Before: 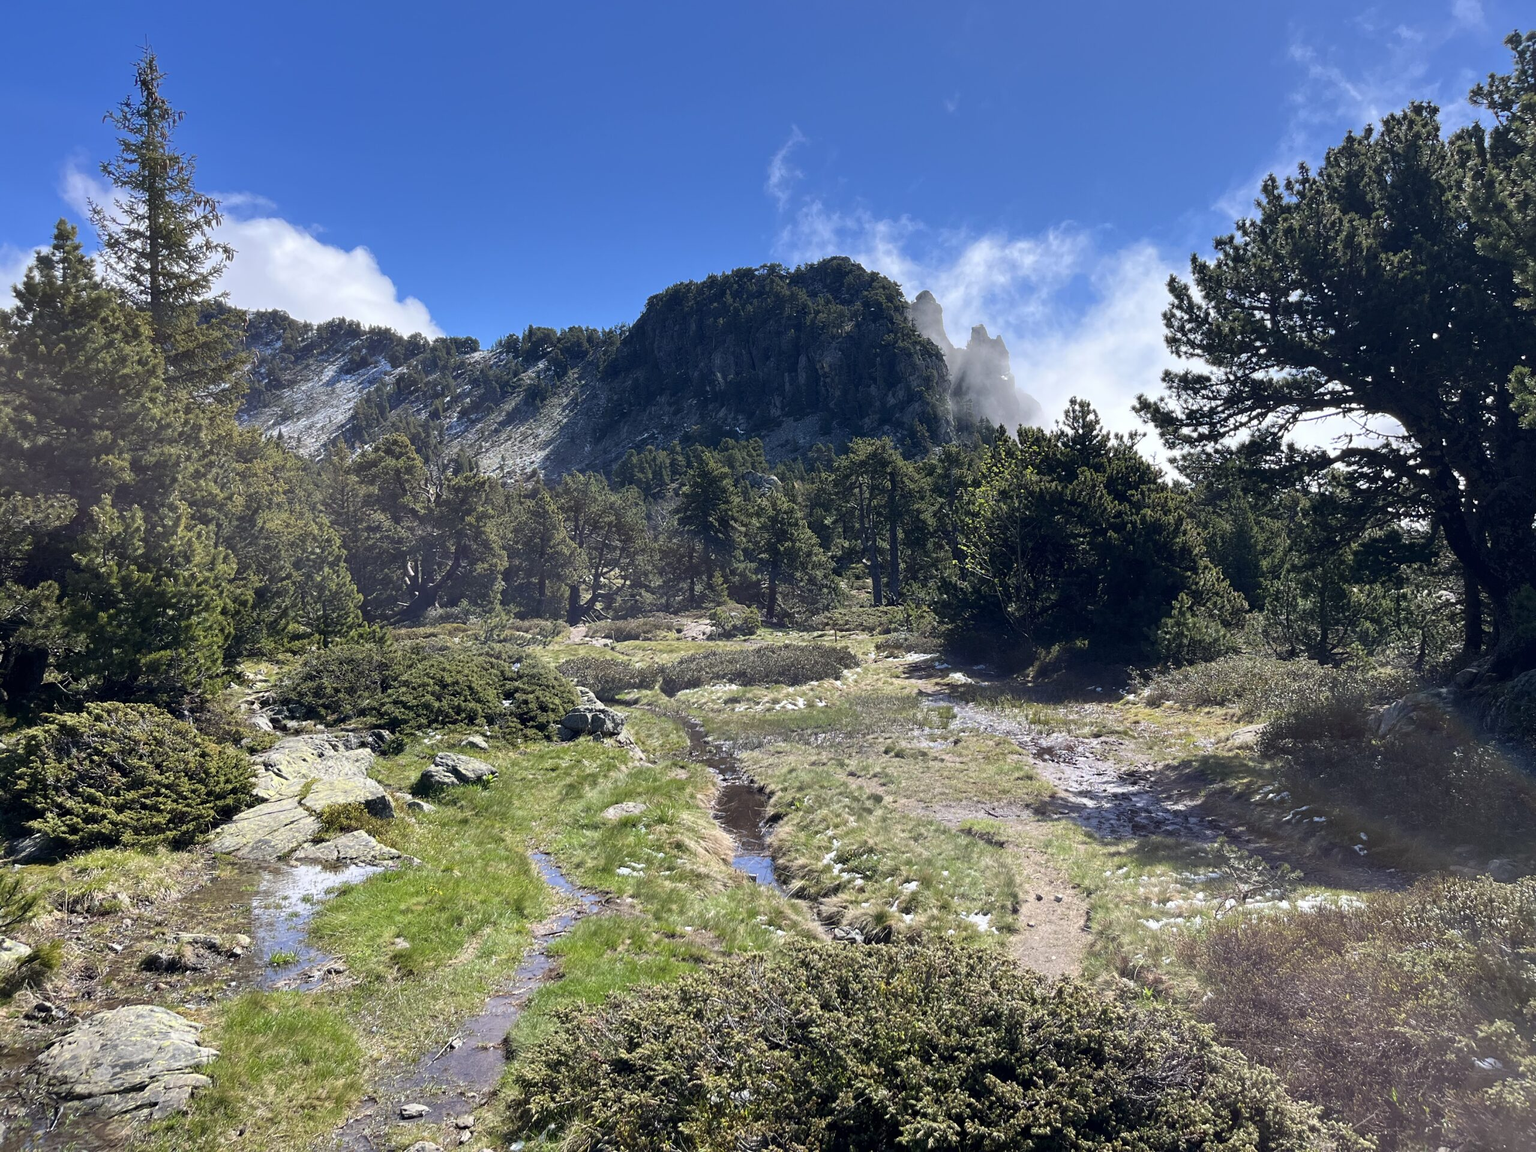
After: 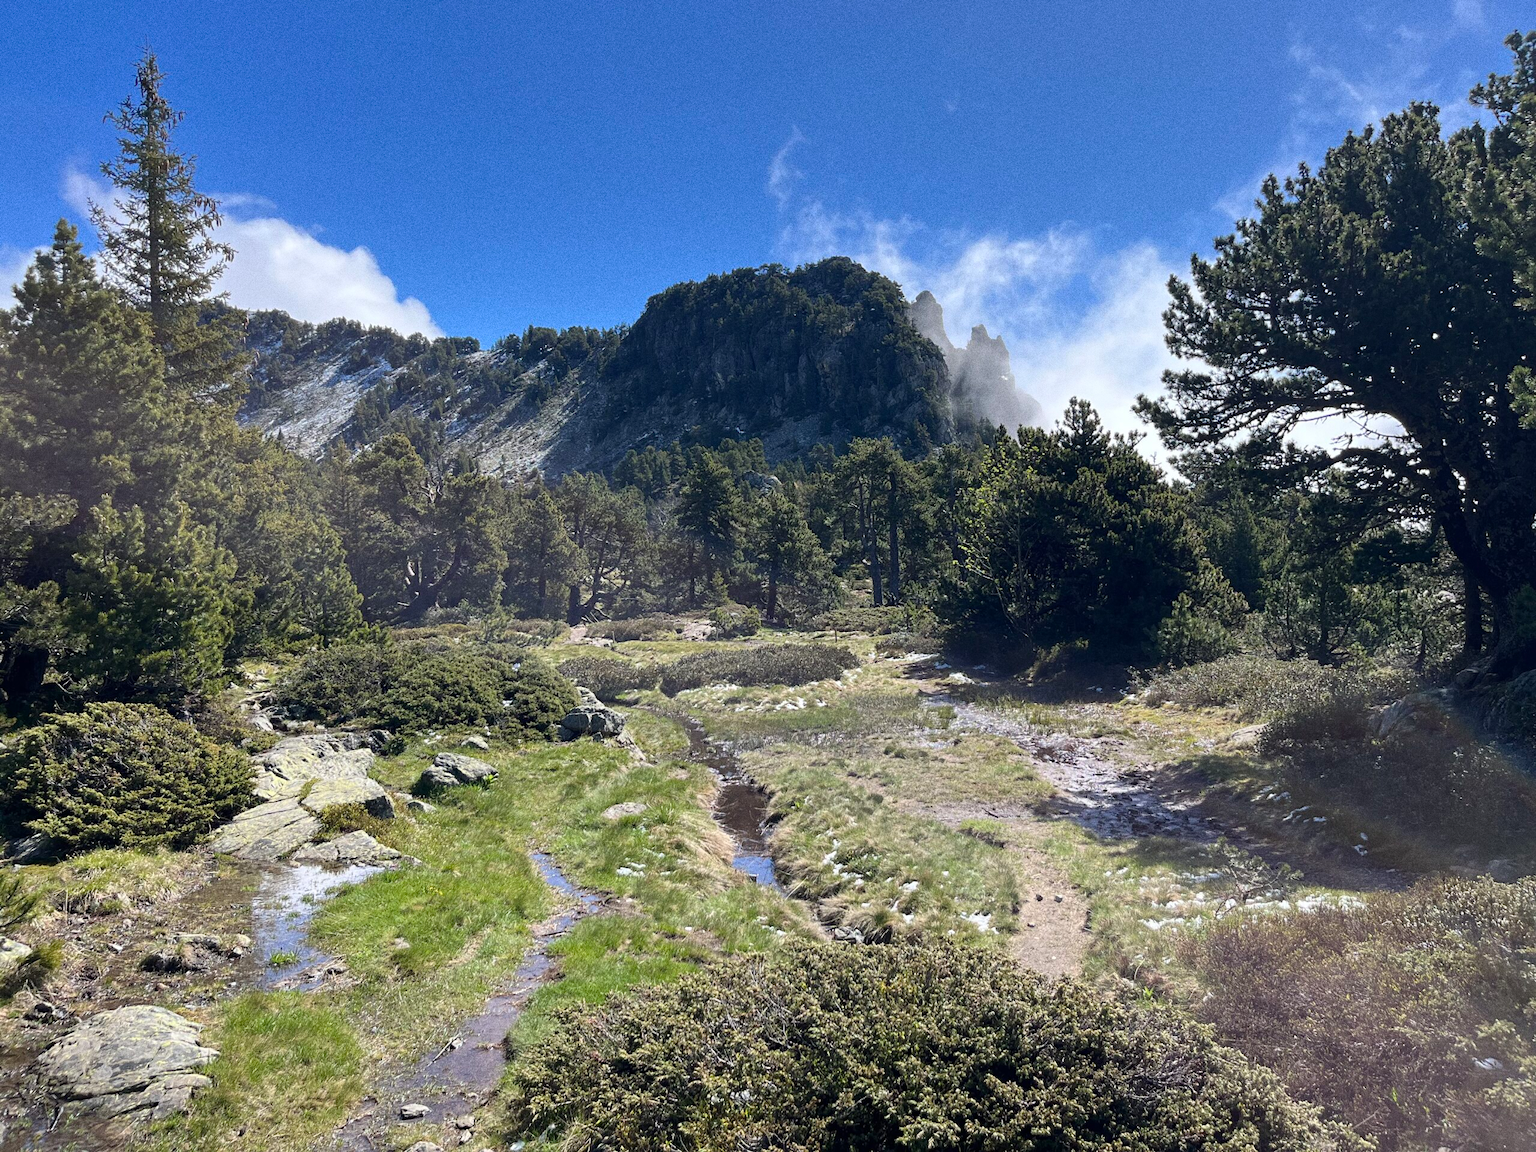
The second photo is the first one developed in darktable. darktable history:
color zones: curves: ch0 [(0, 0.5) (0.143, 0.52) (0.286, 0.5) (0.429, 0.5) (0.571, 0.5) (0.714, 0.5) (0.857, 0.5) (1, 0.5)]; ch1 [(0, 0.489) (0.155, 0.45) (0.286, 0.466) (0.429, 0.5) (0.571, 0.5) (0.714, 0.5) (0.857, 0.5) (1, 0.489)]
white balance: red 1, blue 1
grain: coarseness 0.09 ISO, strength 40%
